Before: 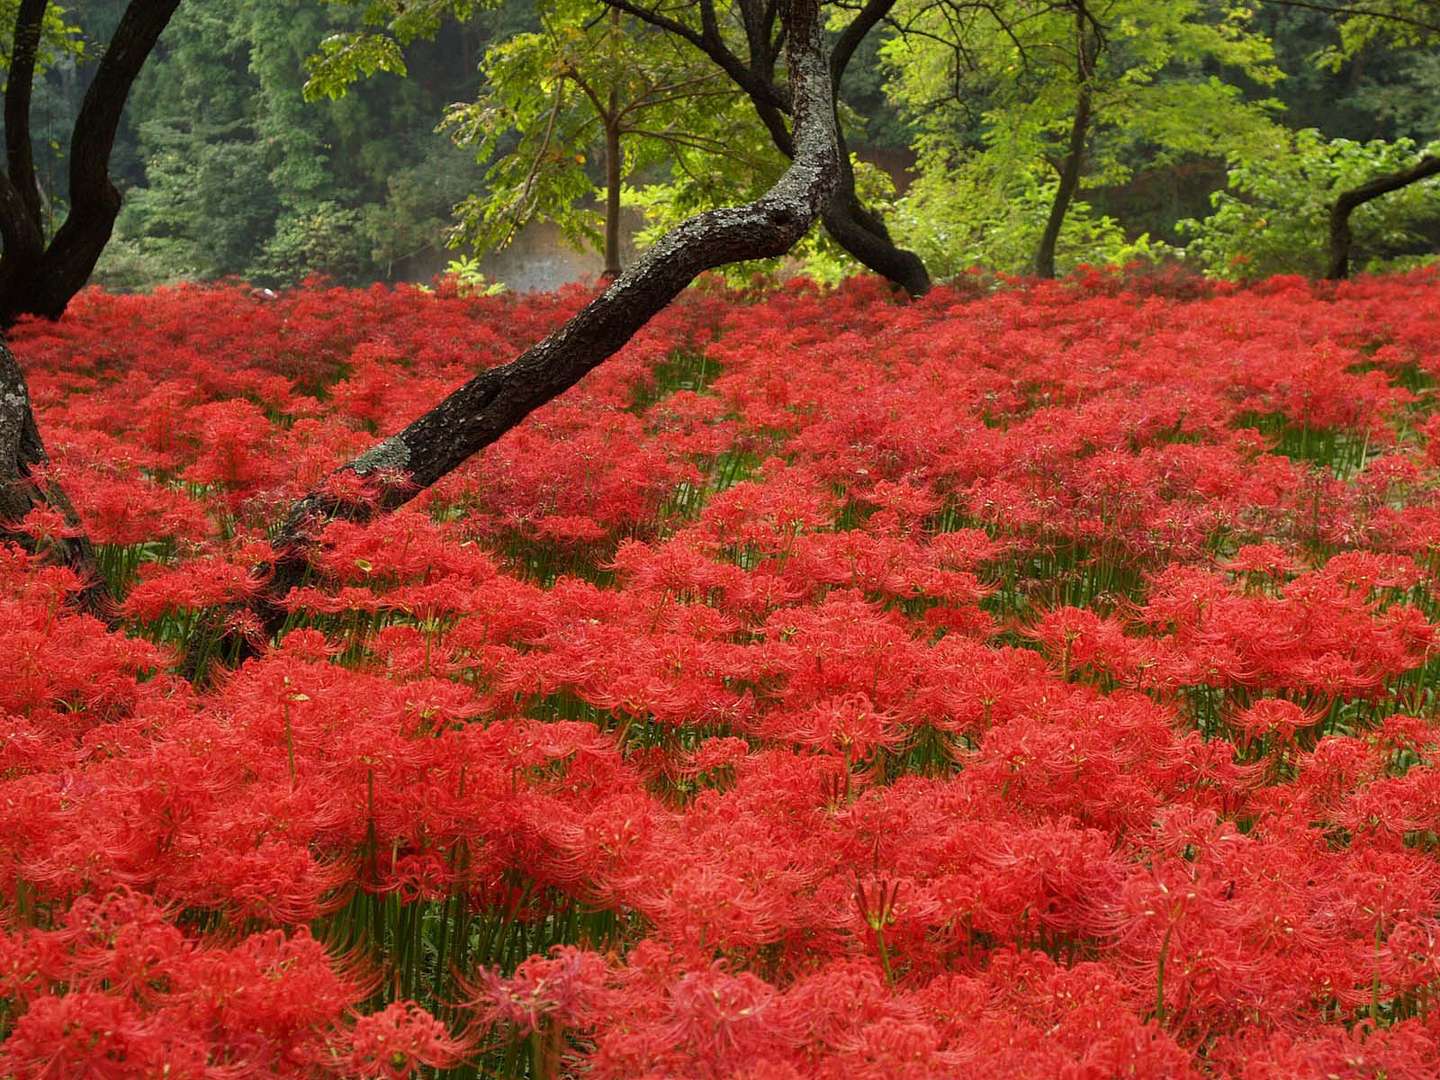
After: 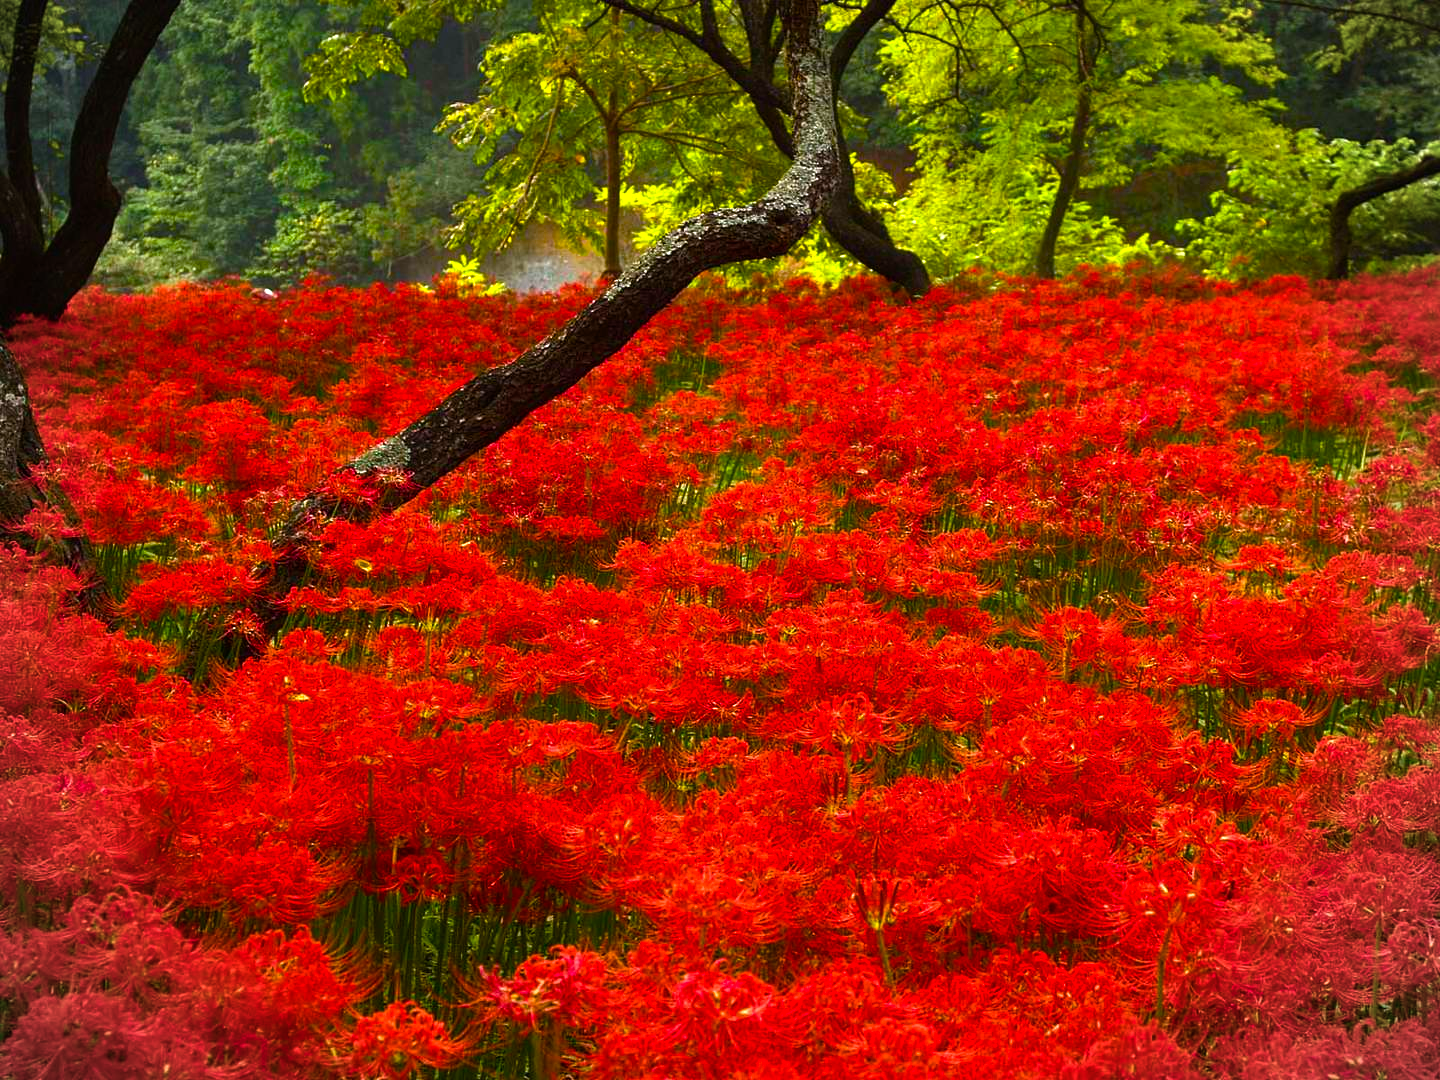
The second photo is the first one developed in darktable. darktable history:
vignetting: fall-off radius 60.92%
color balance rgb: linear chroma grading › global chroma 9%, perceptual saturation grading › global saturation 36%, perceptual saturation grading › shadows 35%, perceptual brilliance grading › global brilliance 21.21%, perceptual brilliance grading › shadows -35%, global vibrance 21.21%
exposure: black level correction -0.001, exposure 0.08 EV, compensate highlight preservation false
